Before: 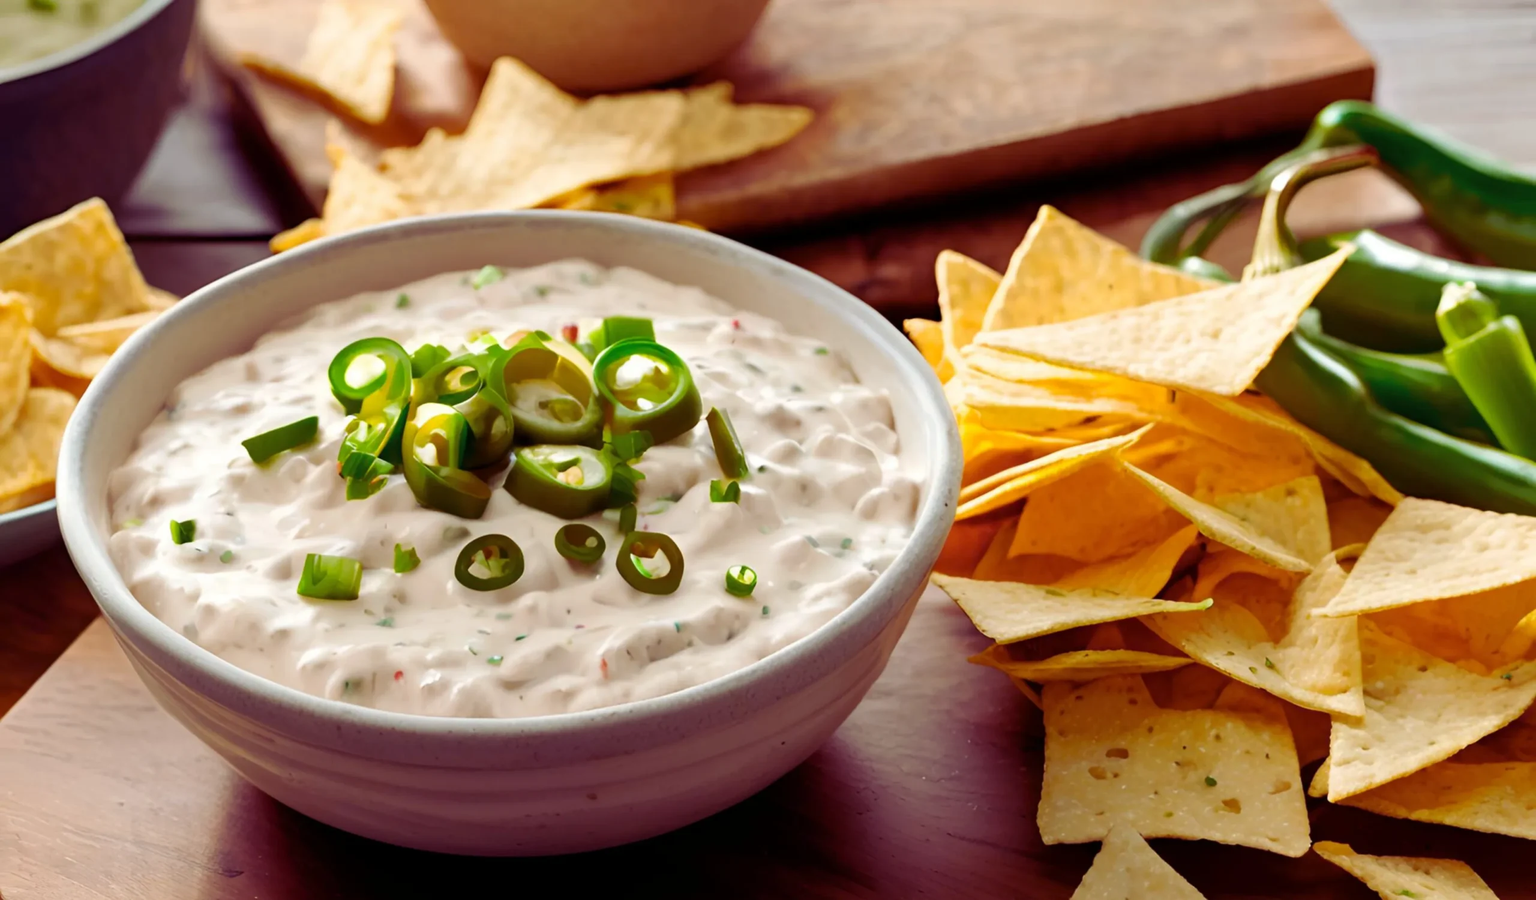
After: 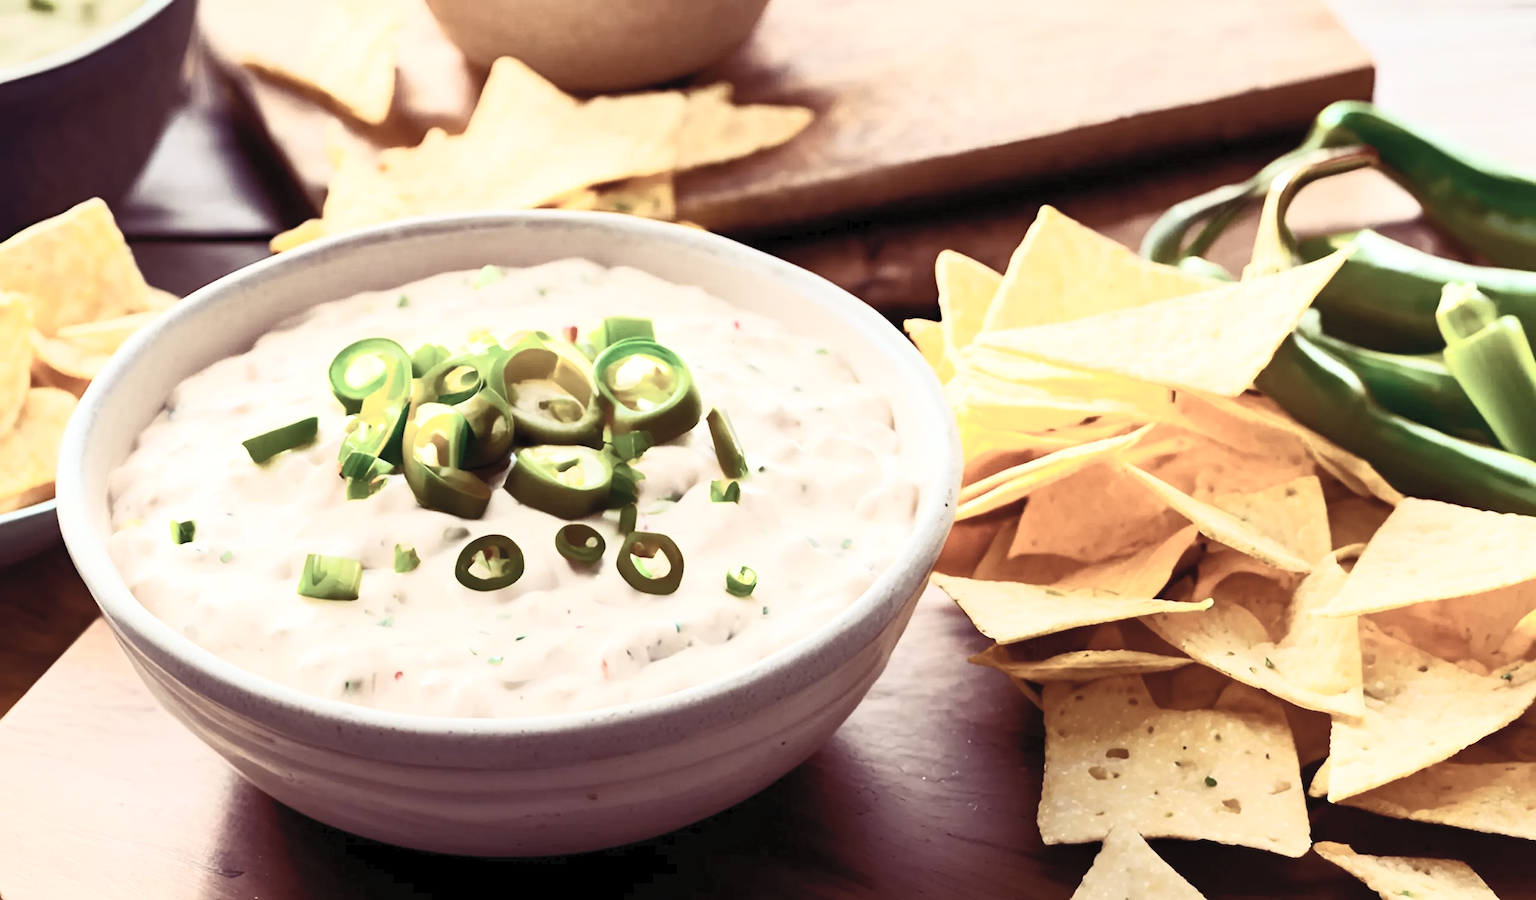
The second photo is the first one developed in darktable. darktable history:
contrast brightness saturation: contrast 0.588, brightness 0.578, saturation -0.328
